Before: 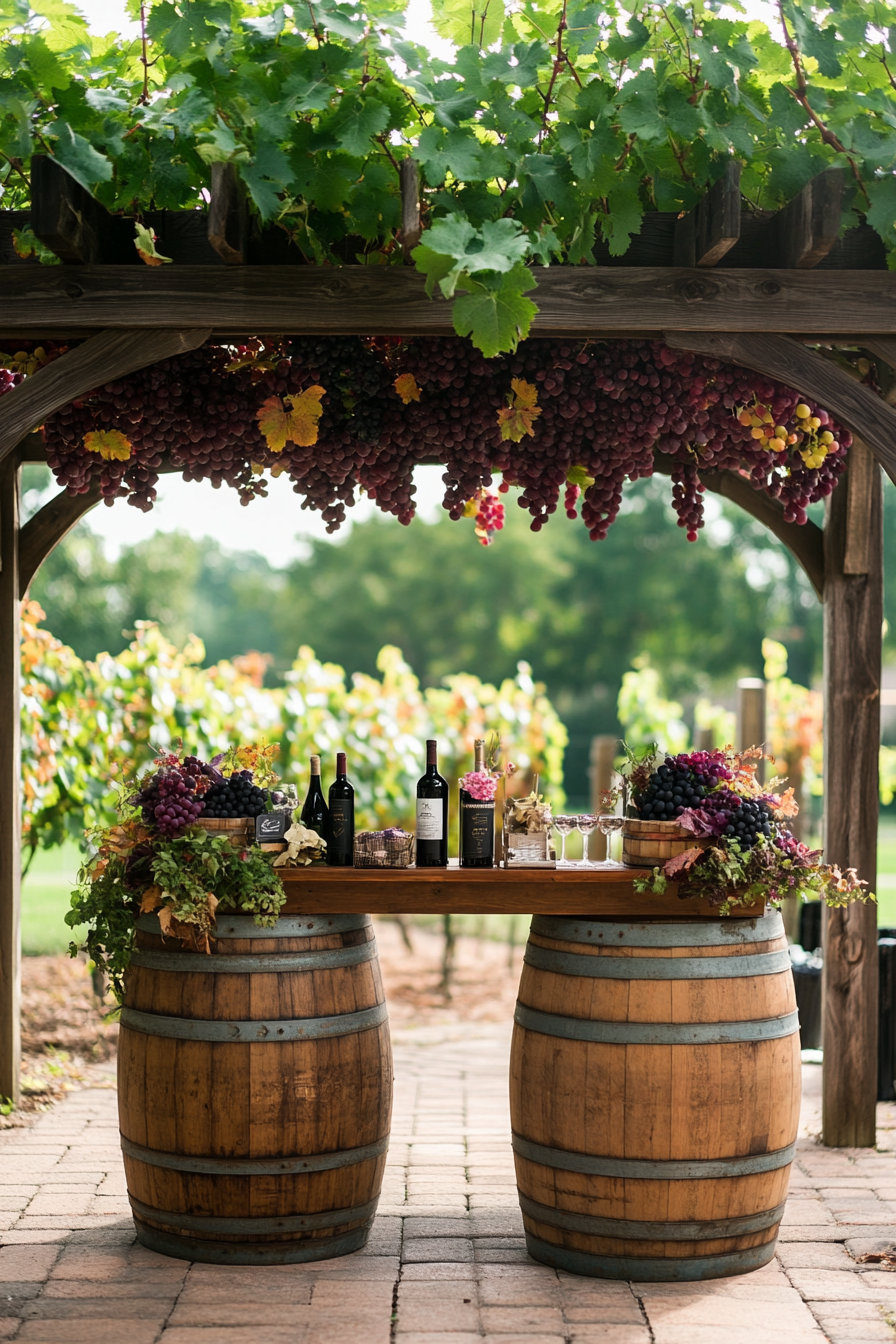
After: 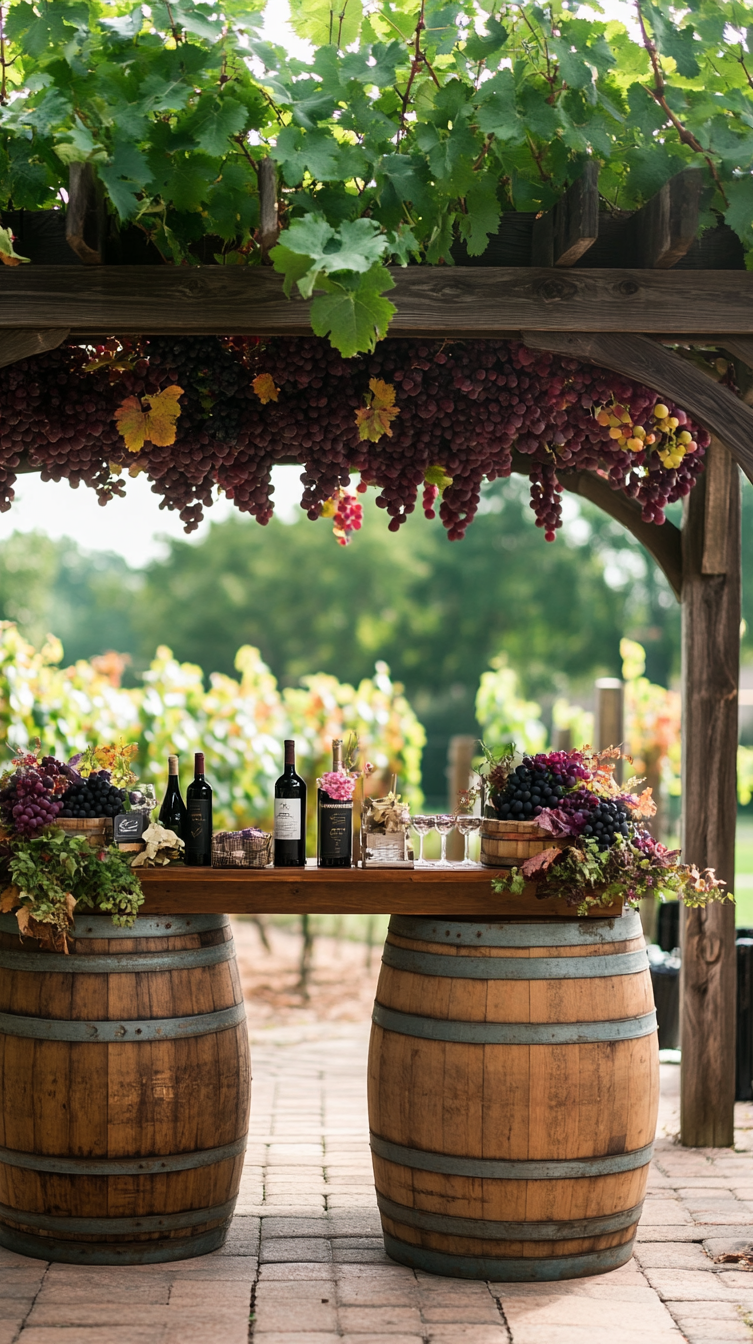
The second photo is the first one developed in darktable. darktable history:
contrast brightness saturation: saturation -0.024
crop: left 15.929%
